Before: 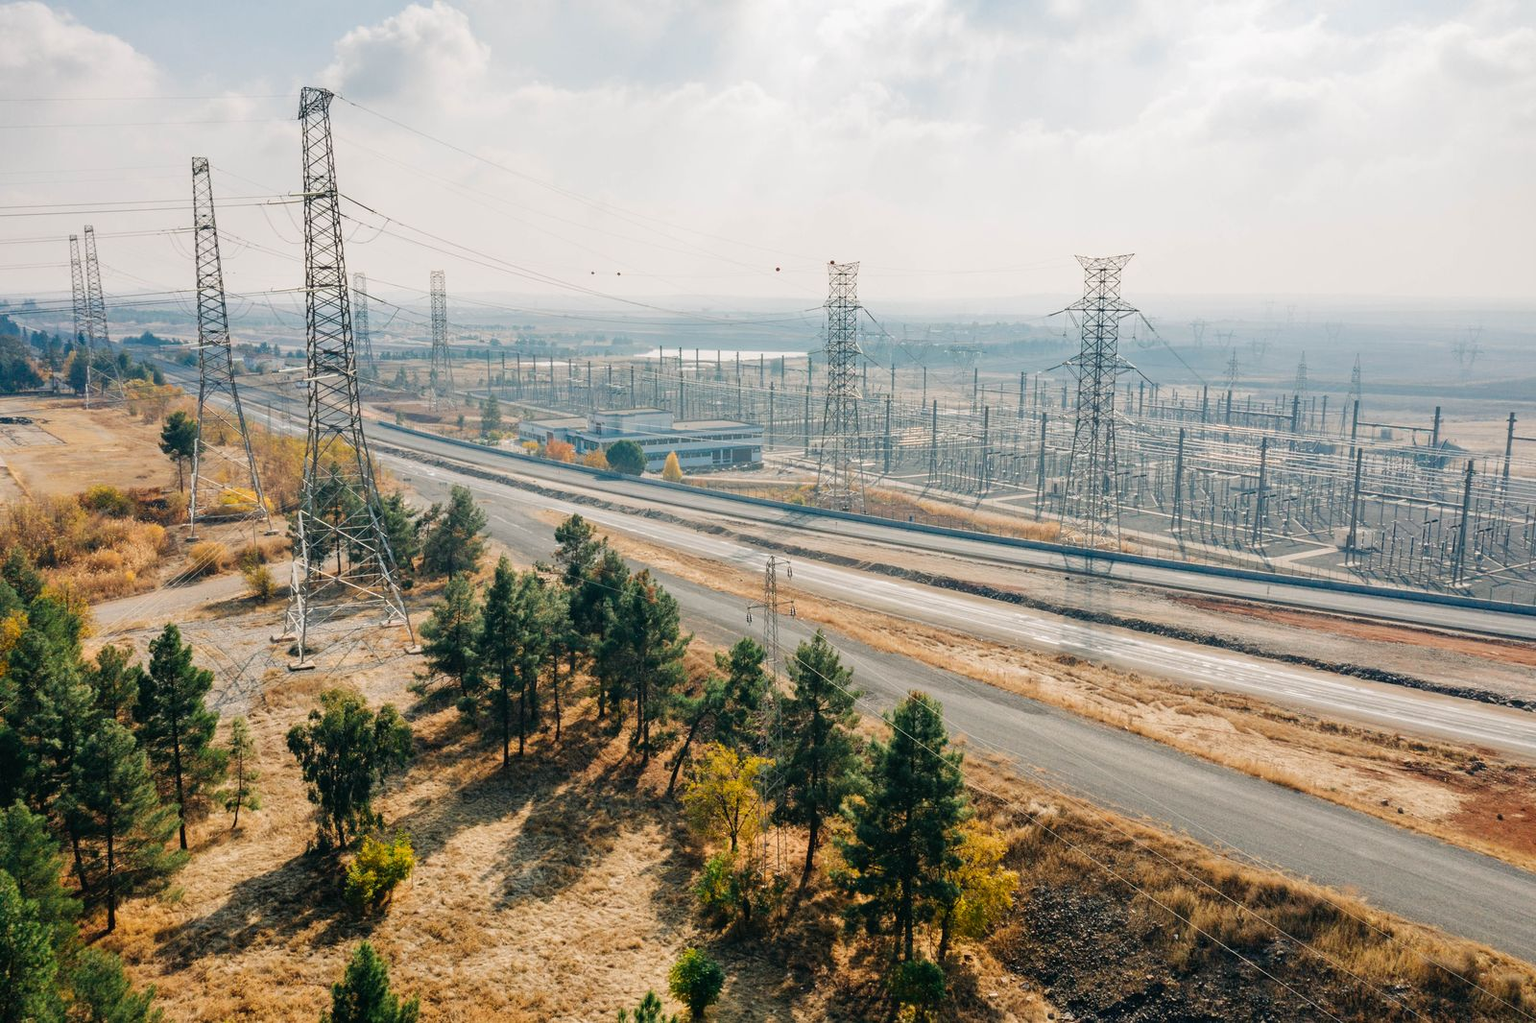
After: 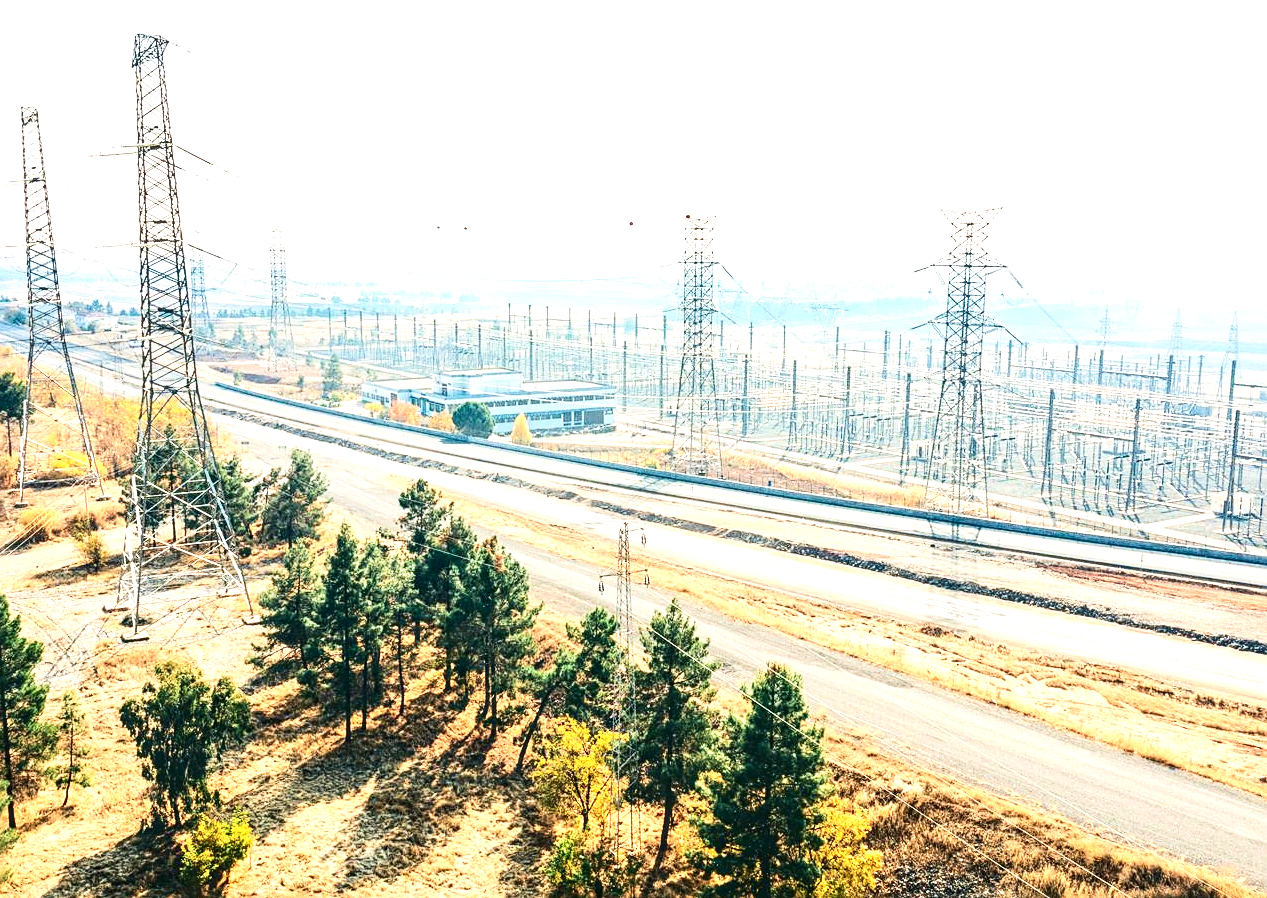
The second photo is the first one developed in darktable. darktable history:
contrast brightness saturation: contrast 0.28
local contrast: on, module defaults
velvia: on, module defaults
exposure: black level correction 0, exposure 1.4 EV, compensate highlight preservation false
sharpen: on, module defaults
crop: left 11.225%, top 5.381%, right 9.565%, bottom 10.314%
